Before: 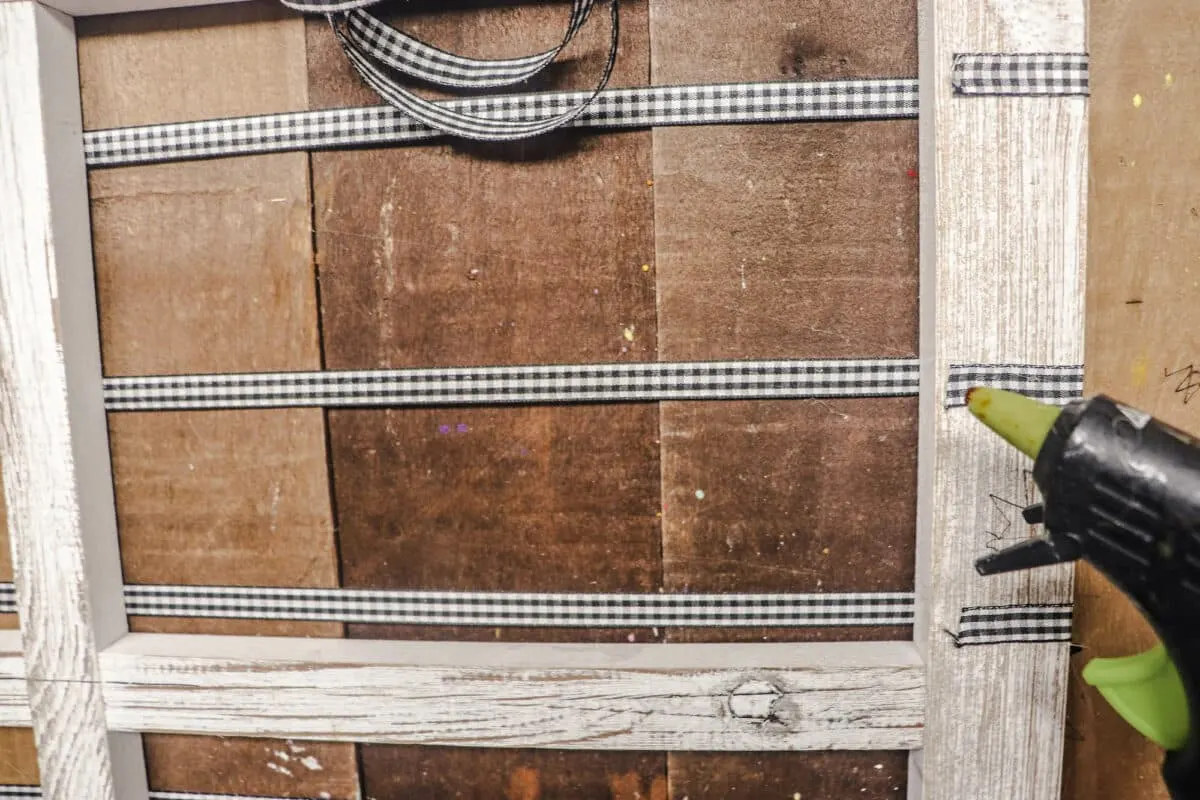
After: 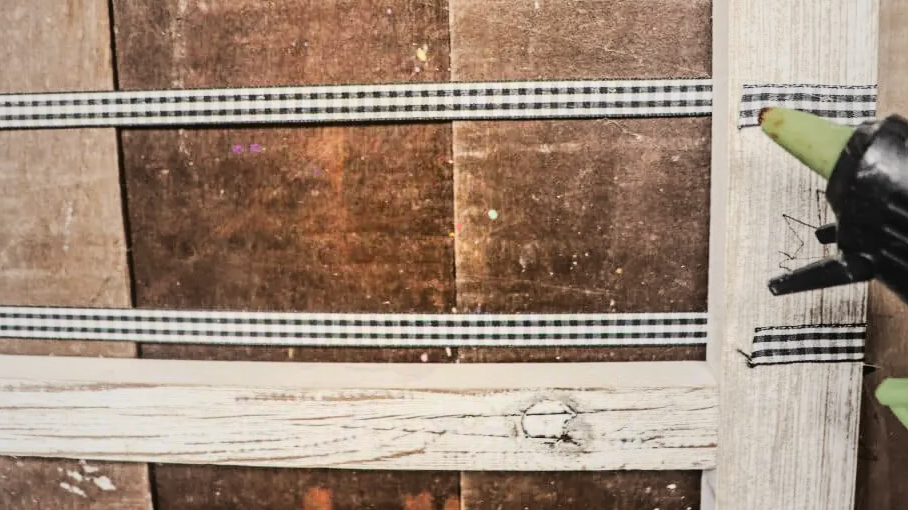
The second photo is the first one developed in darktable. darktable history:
crop and rotate: left 17.299%, top 35.115%, right 7.015%, bottom 1.024%
vignetting: fall-off start 18.21%, fall-off radius 137.95%, brightness -0.207, center (-0.078, 0.066), width/height ratio 0.62, shape 0.59
tone curve: curves: ch0 [(0, 0.036) (0.037, 0.042) (0.167, 0.143) (0.433, 0.502) (0.531, 0.637) (0.696, 0.825) (0.856, 0.92) (1, 0.98)]; ch1 [(0, 0) (0.424, 0.383) (0.482, 0.459) (0.501, 0.5) (0.522, 0.526) (0.559, 0.563) (0.604, 0.646) (0.715, 0.729) (1, 1)]; ch2 [(0, 0) (0.369, 0.388) (0.45, 0.48) (0.499, 0.502) (0.504, 0.504) (0.512, 0.526) (0.581, 0.595) (0.708, 0.786) (1, 1)], color space Lab, independent channels, preserve colors none
